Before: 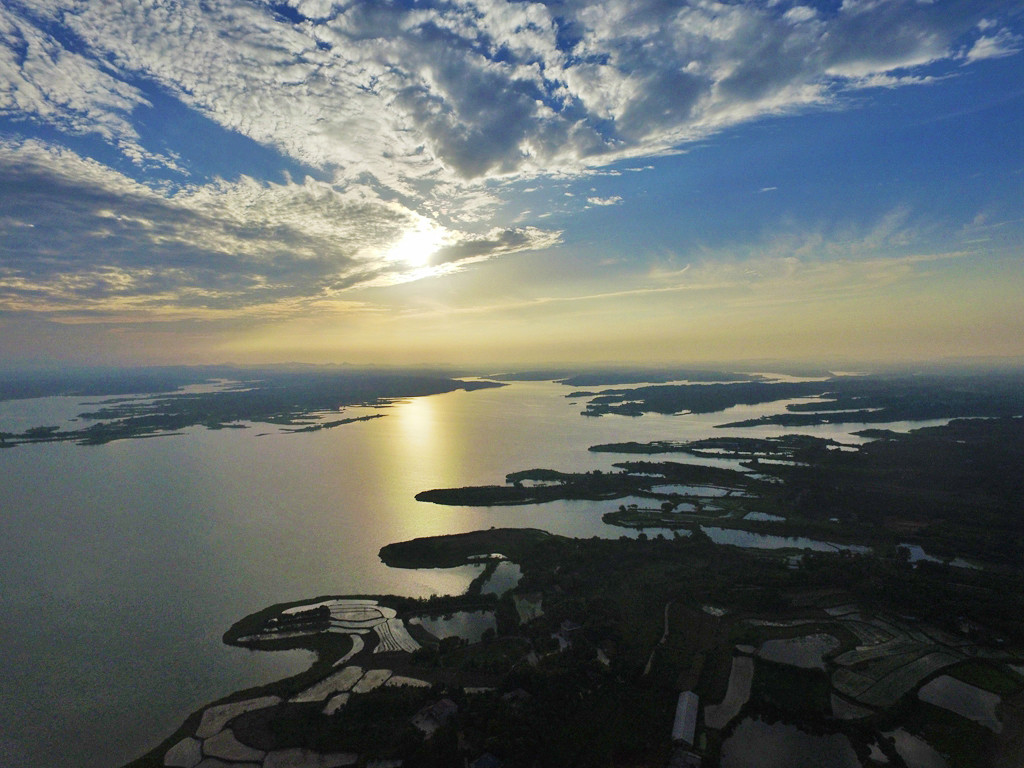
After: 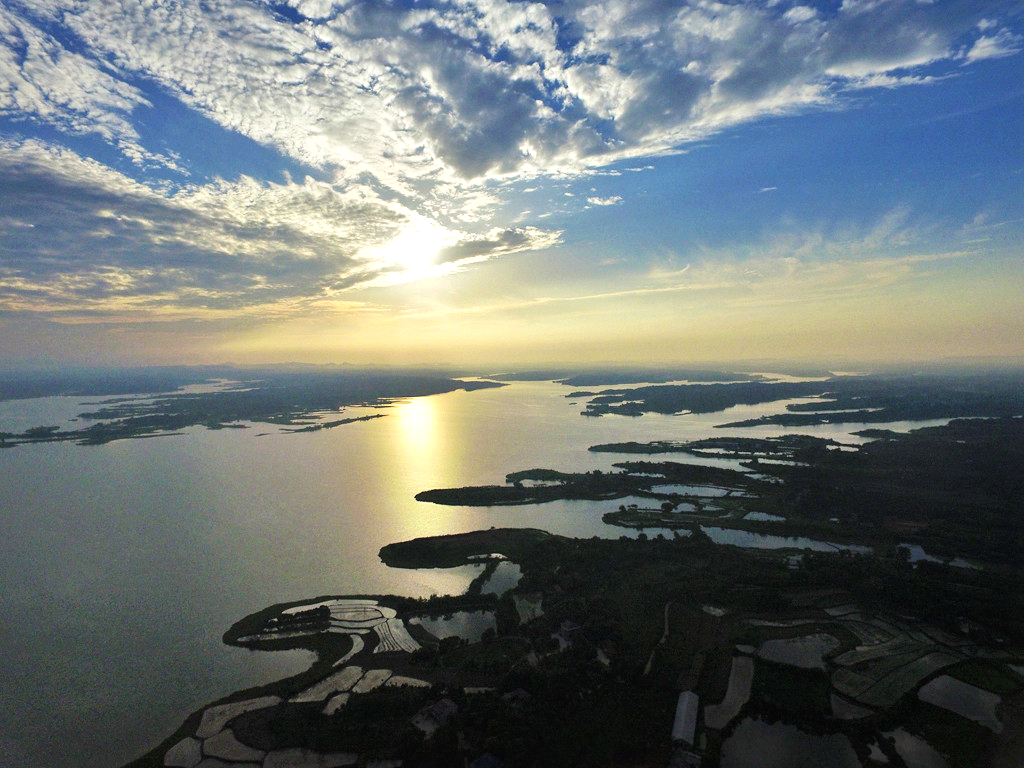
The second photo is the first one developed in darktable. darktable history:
tone equalizer: -8 EV -0.38 EV, -7 EV -0.421 EV, -6 EV -0.326 EV, -5 EV -0.244 EV, -3 EV 0.189 EV, -2 EV 0.309 EV, -1 EV 0.409 EV, +0 EV 0.435 EV
local contrast: mode bilateral grid, contrast 10, coarseness 25, detail 115%, midtone range 0.2
